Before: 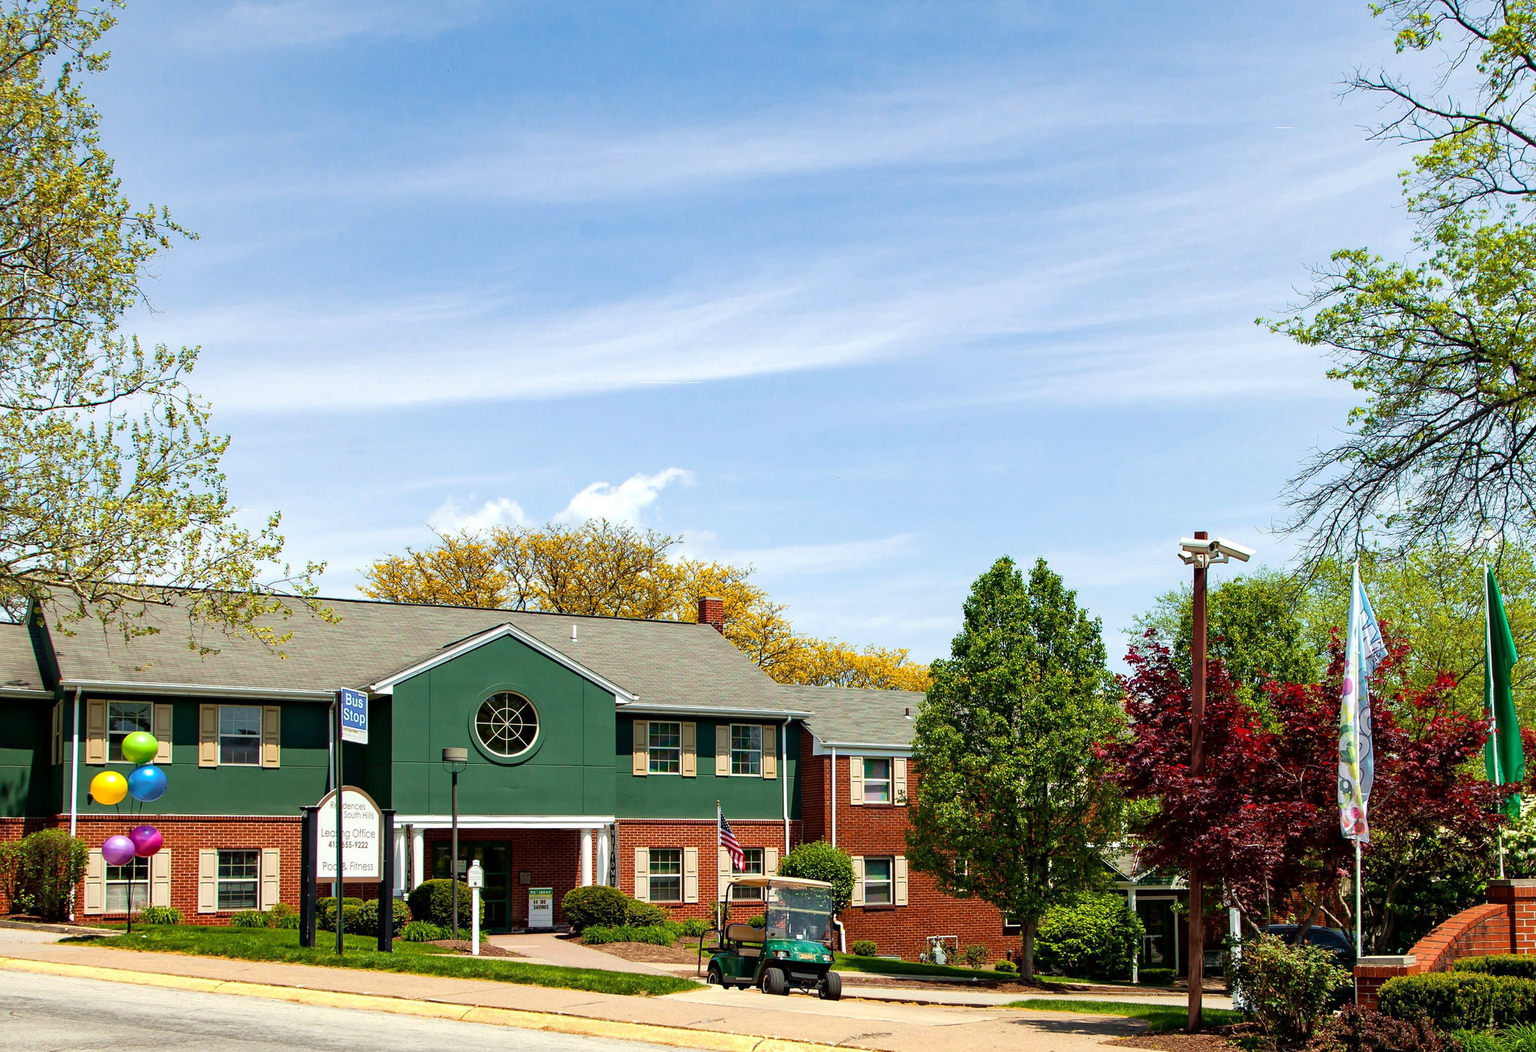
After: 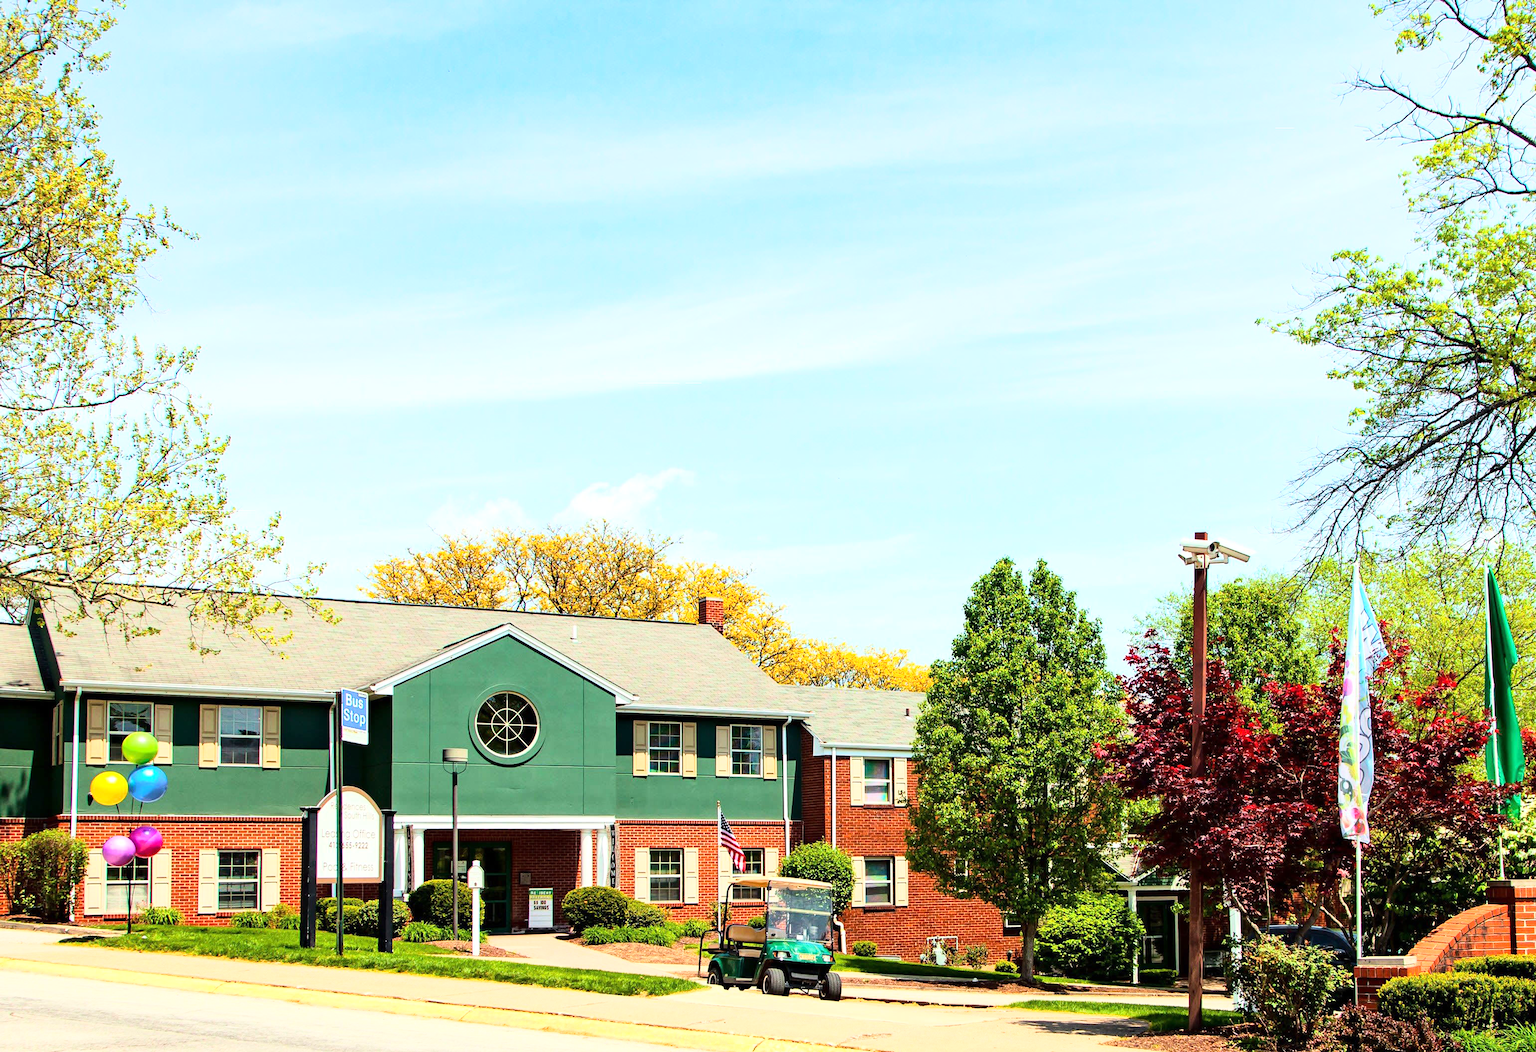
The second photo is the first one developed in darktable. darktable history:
tone equalizer: edges refinement/feathering 500, mask exposure compensation -1.57 EV, preserve details no
base curve: curves: ch0 [(0, 0) (0.018, 0.026) (0.143, 0.37) (0.33, 0.731) (0.458, 0.853) (0.735, 0.965) (0.905, 0.986) (1, 1)]
